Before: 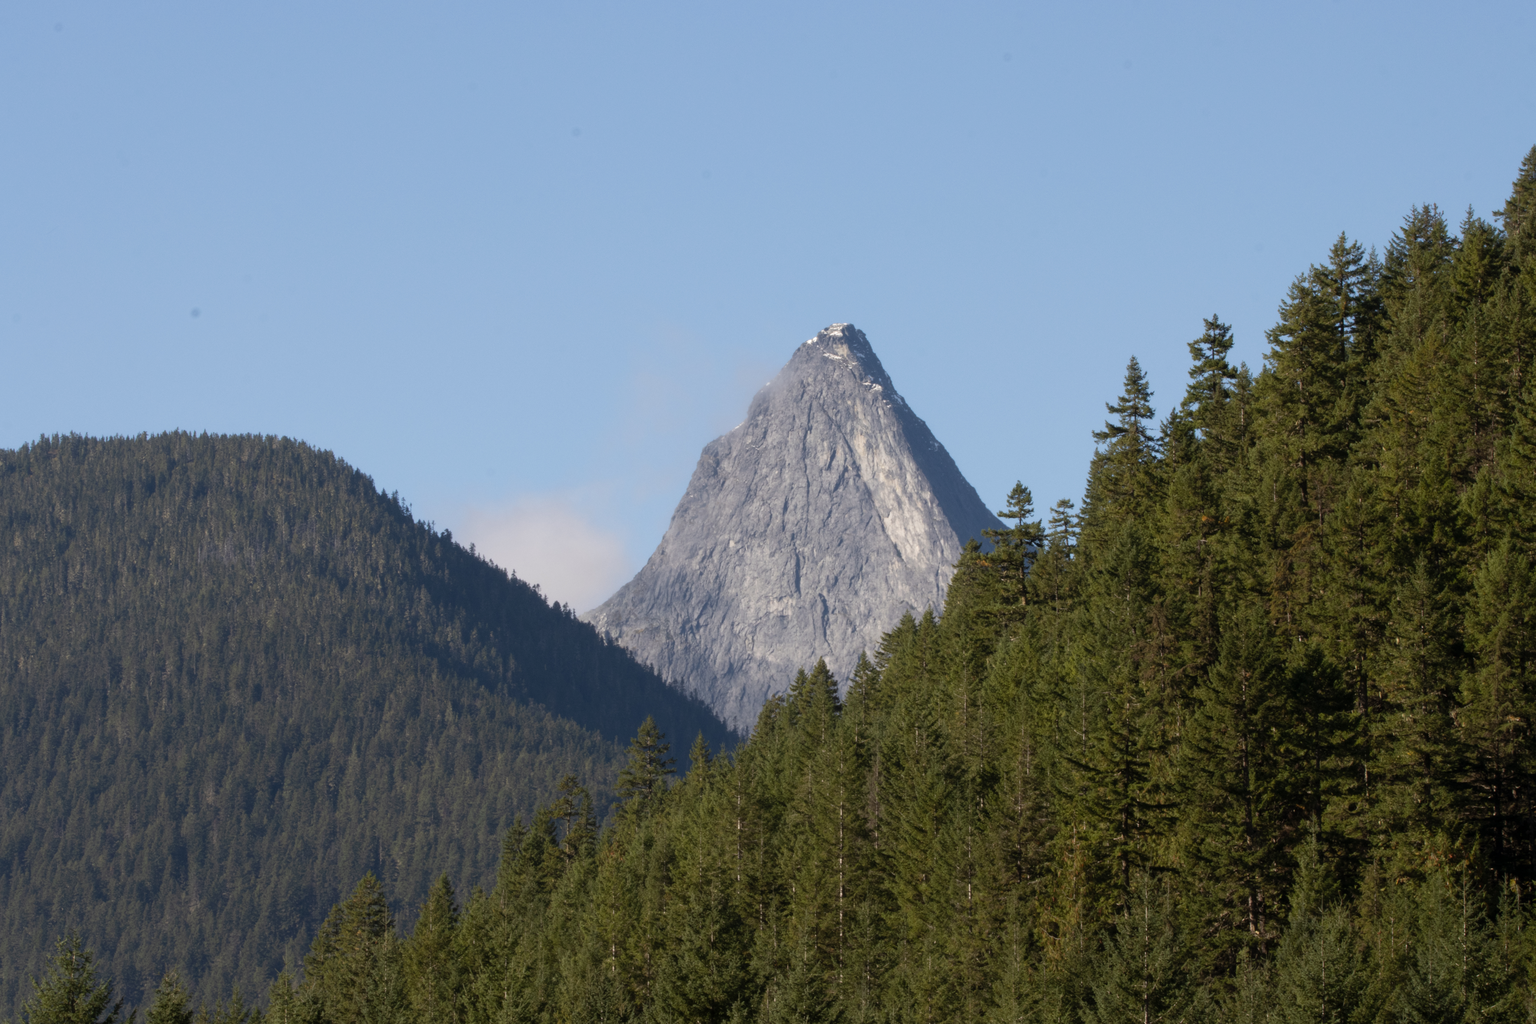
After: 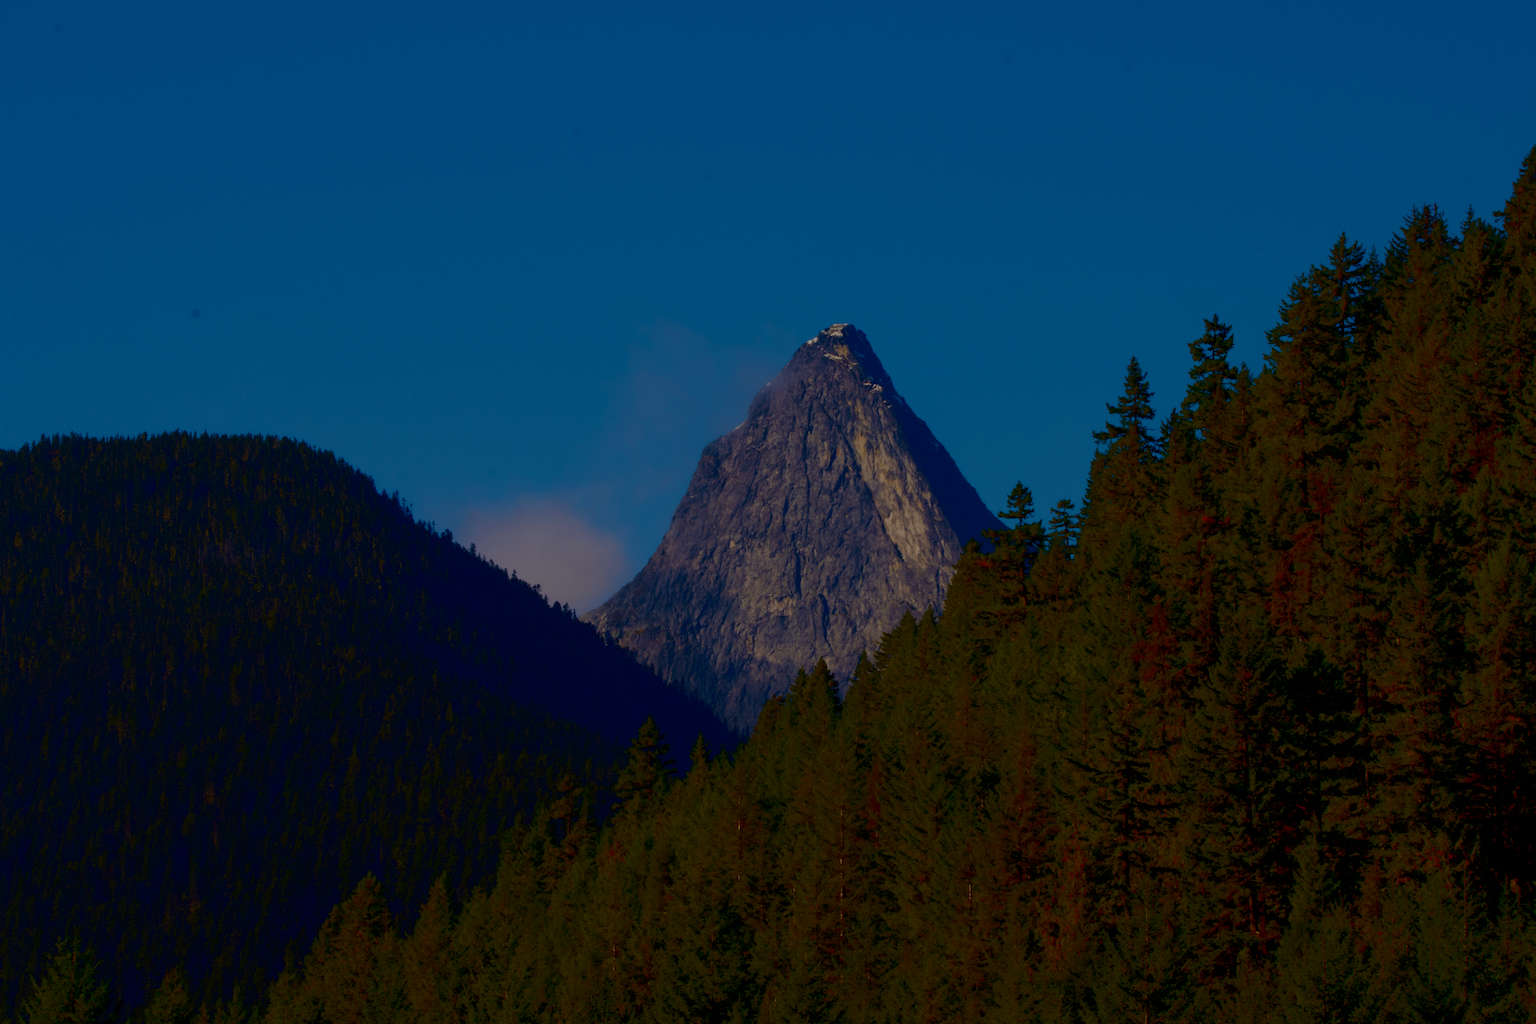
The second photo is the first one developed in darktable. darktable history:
velvia: strength 56.38%
filmic rgb: black relative exposure -7.44 EV, white relative exposure 4.84 EV, hardness 3.4
contrast brightness saturation: brightness -0.985, saturation 0.992
